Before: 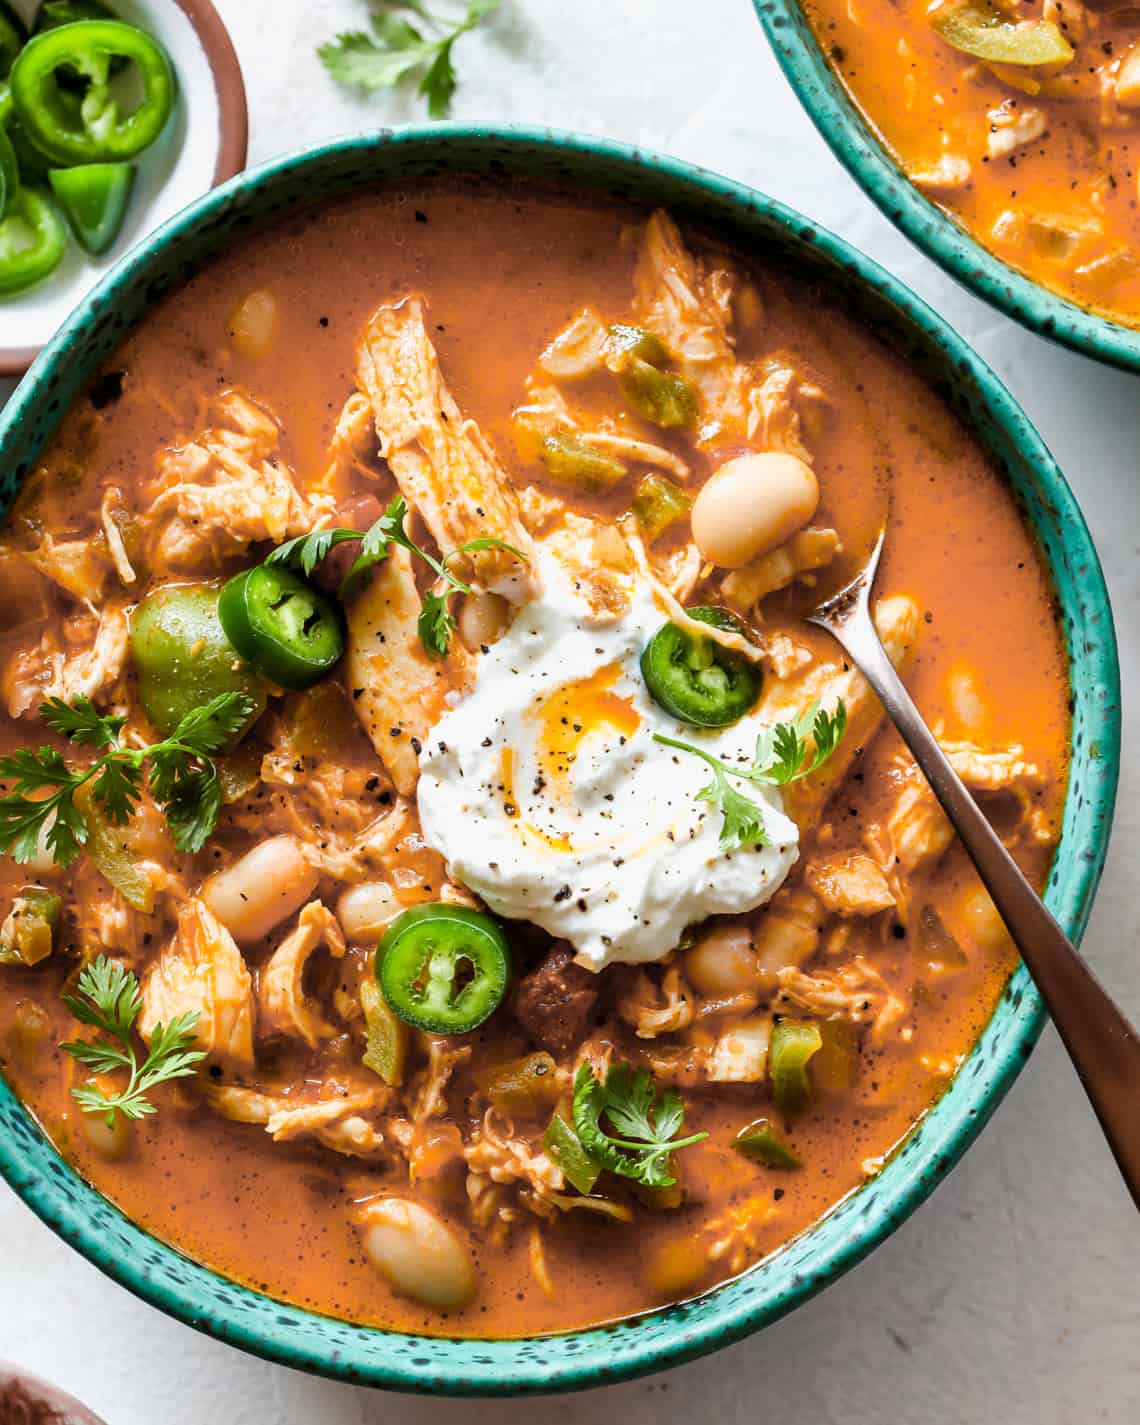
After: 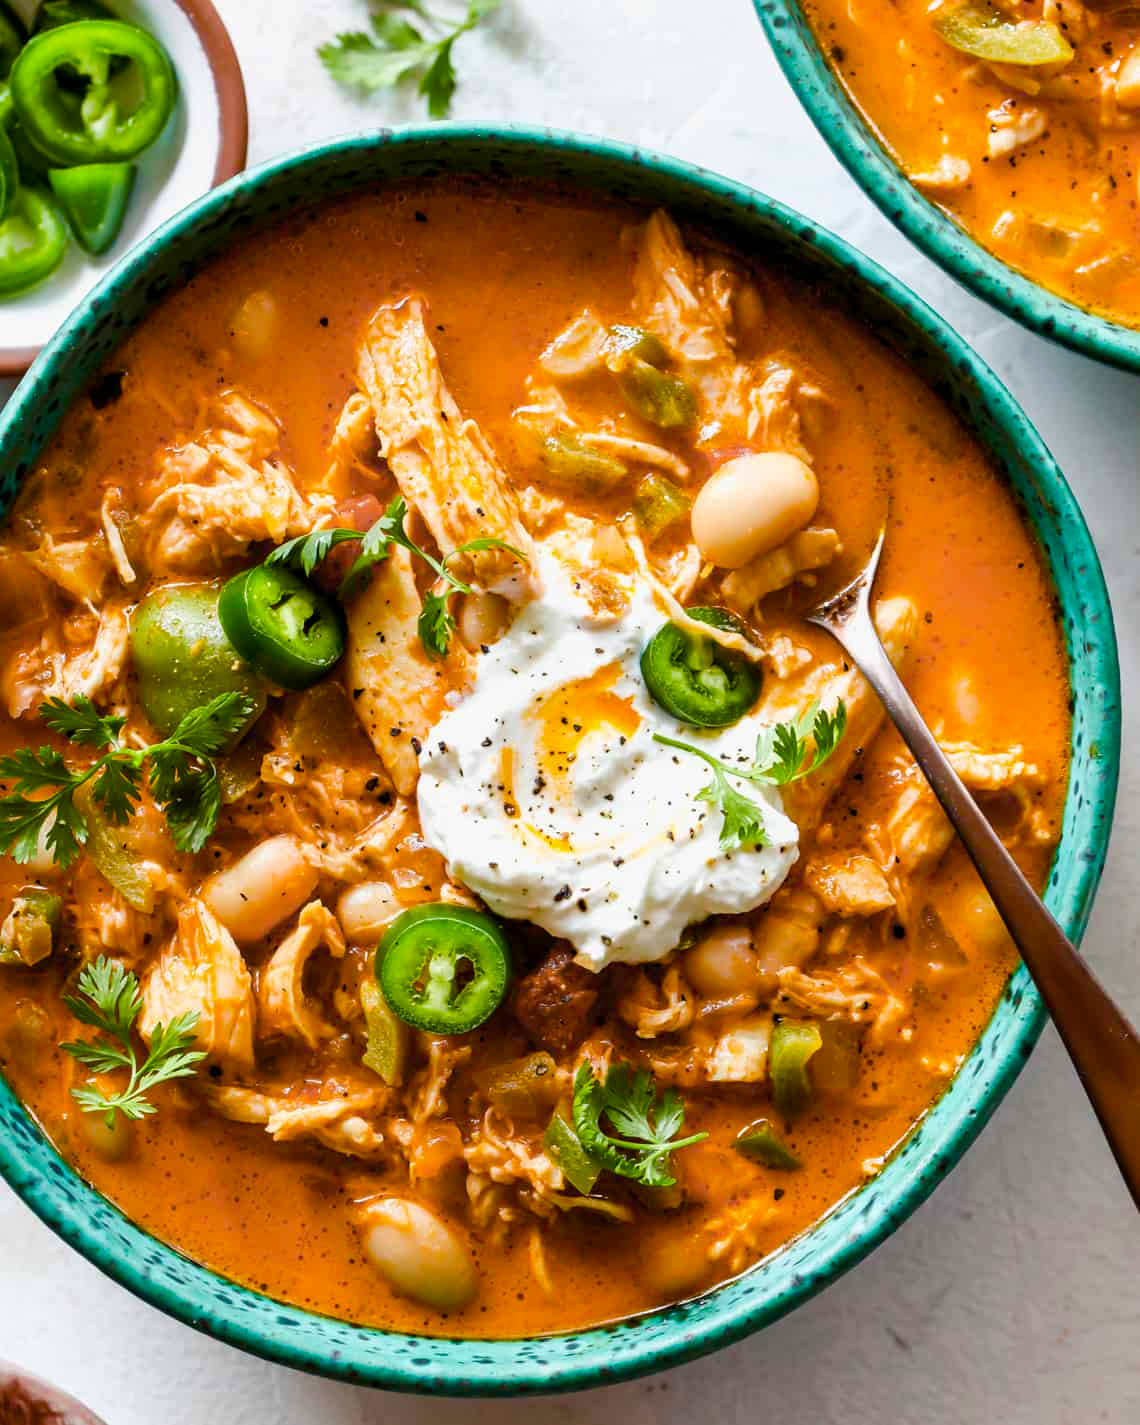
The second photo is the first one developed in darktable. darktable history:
color balance rgb: perceptual saturation grading › global saturation 35%, perceptual saturation grading › highlights -25%, perceptual saturation grading › shadows 25%, global vibrance 10%
white balance: emerald 1
